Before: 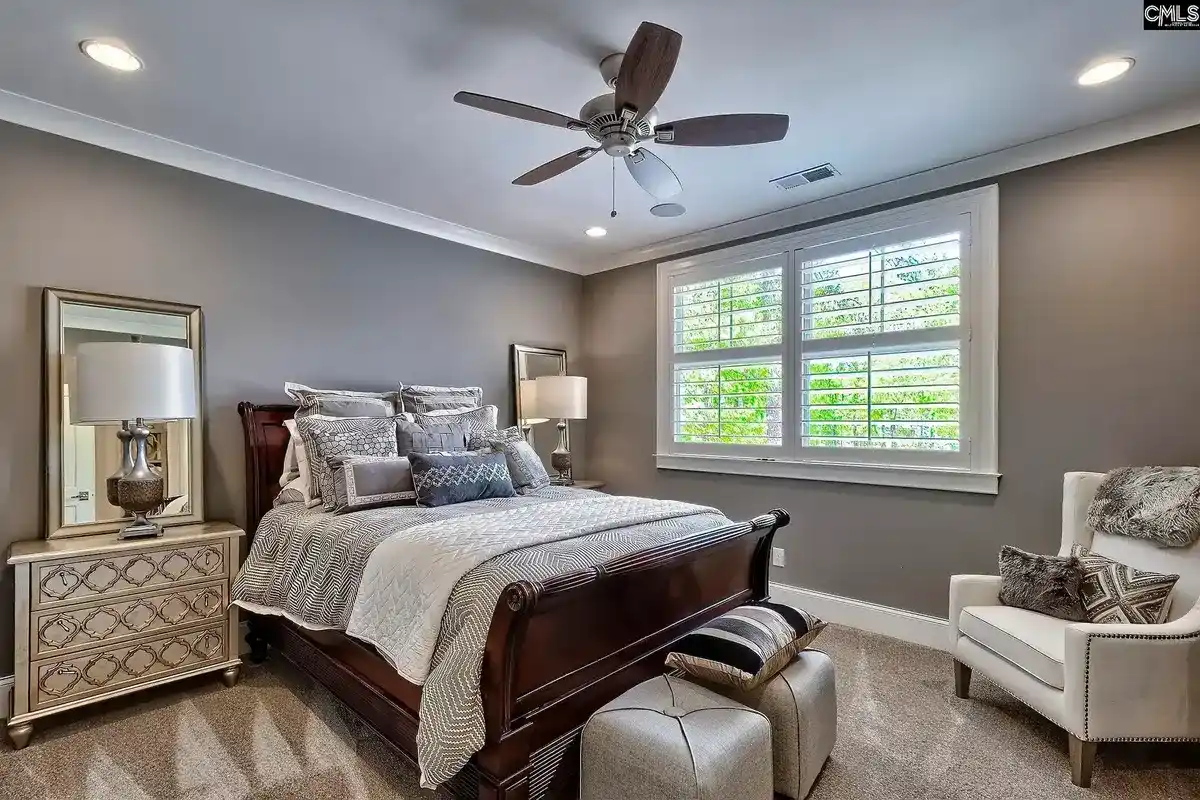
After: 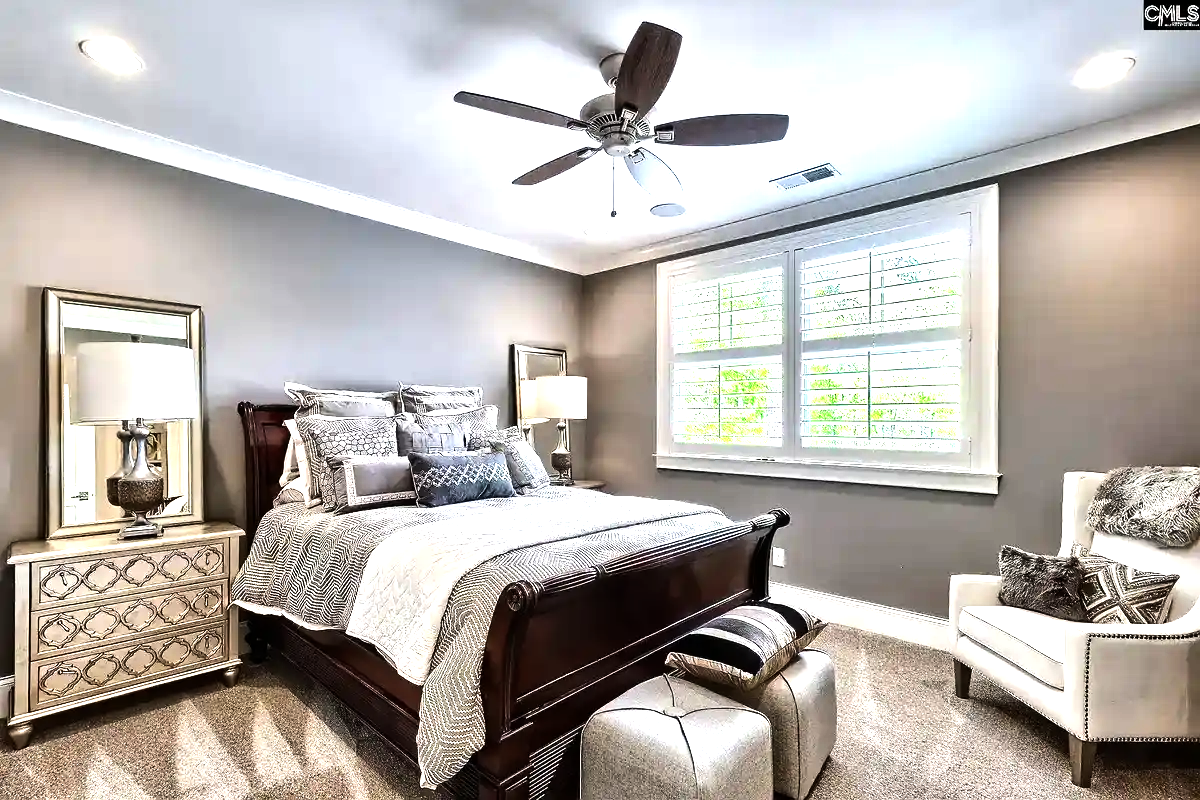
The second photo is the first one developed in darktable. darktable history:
contrast brightness saturation: saturation -0.05
exposure: exposure 0.426 EV, compensate highlight preservation false
tone equalizer: -8 EV -1.08 EV, -7 EV -1.01 EV, -6 EV -0.867 EV, -5 EV -0.578 EV, -3 EV 0.578 EV, -2 EV 0.867 EV, -1 EV 1.01 EV, +0 EV 1.08 EV, edges refinement/feathering 500, mask exposure compensation -1.57 EV, preserve details no
